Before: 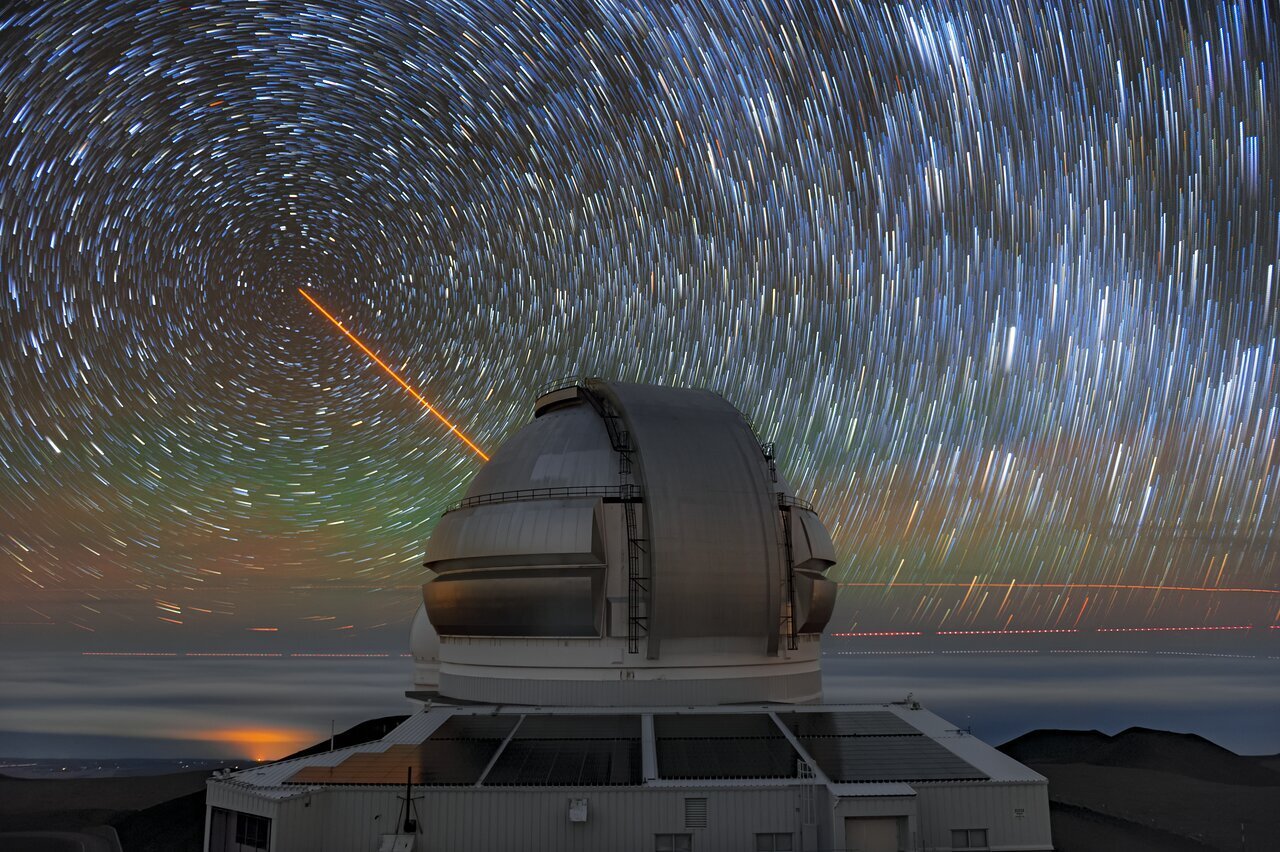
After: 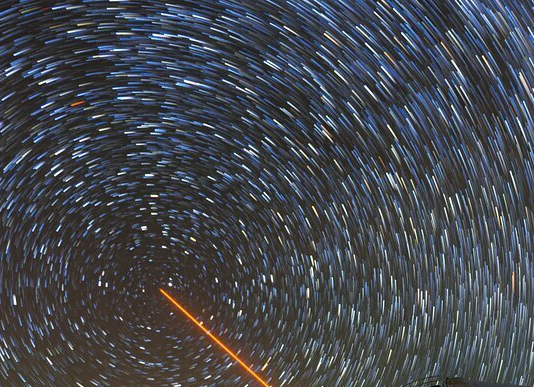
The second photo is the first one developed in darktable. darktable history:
crop and rotate: left 10.914%, top 0.115%, right 47.3%, bottom 54.346%
